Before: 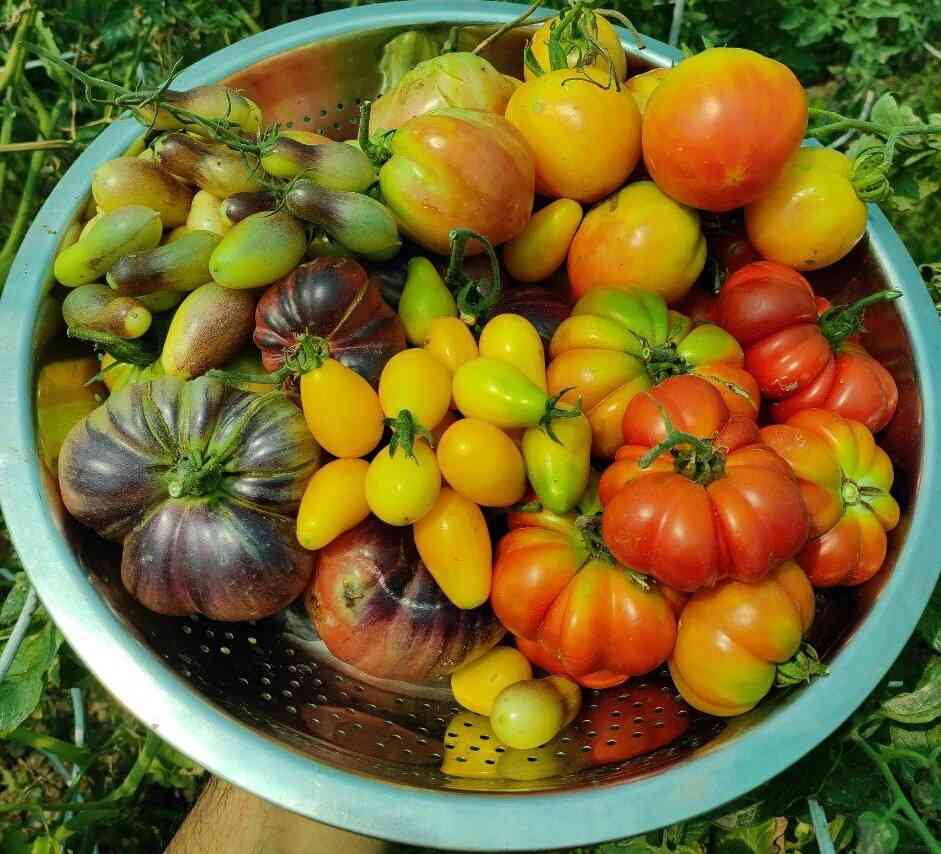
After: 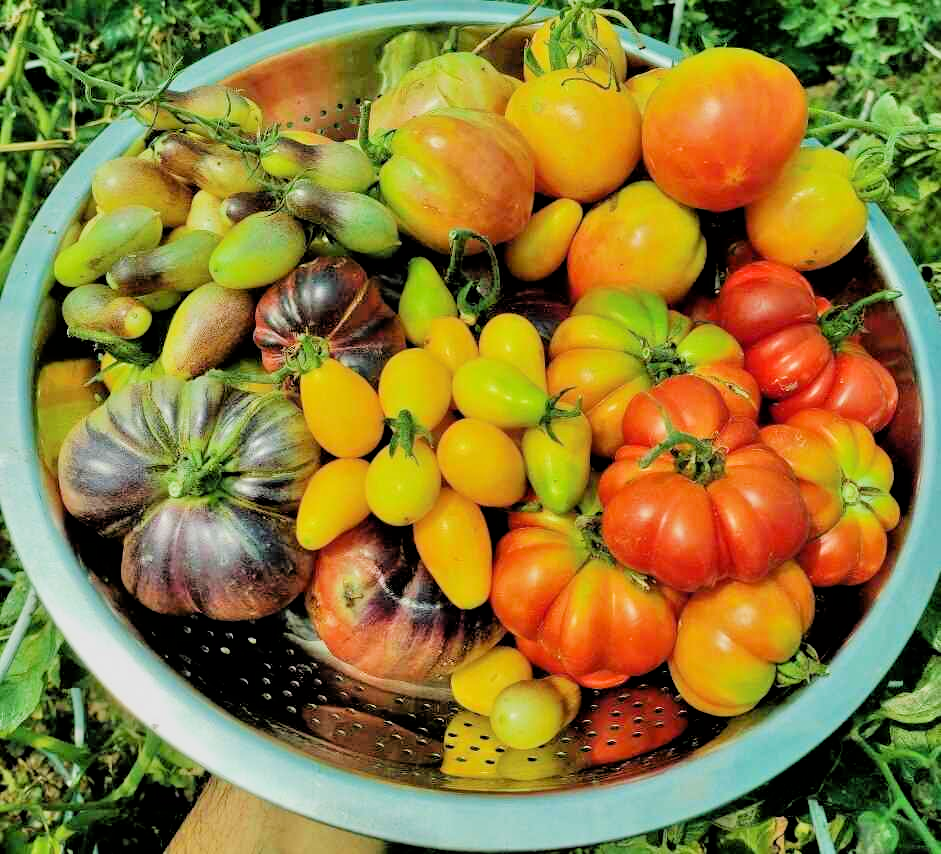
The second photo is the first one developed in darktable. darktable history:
rotate and perspective: crop left 0, crop top 0
tone equalizer: -7 EV 0.15 EV, -6 EV 0.6 EV, -5 EV 1.15 EV, -4 EV 1.33 EV, -3 EV 1.15 EV, -2 EV 0.6 EV, -1 EV 0.15 EV, mask exposure compensation -0.5 EV
filmic rgb: black relative exposure -5 EV, hardness 2.88, contrast 1.3, highlights saturation mix -30%
